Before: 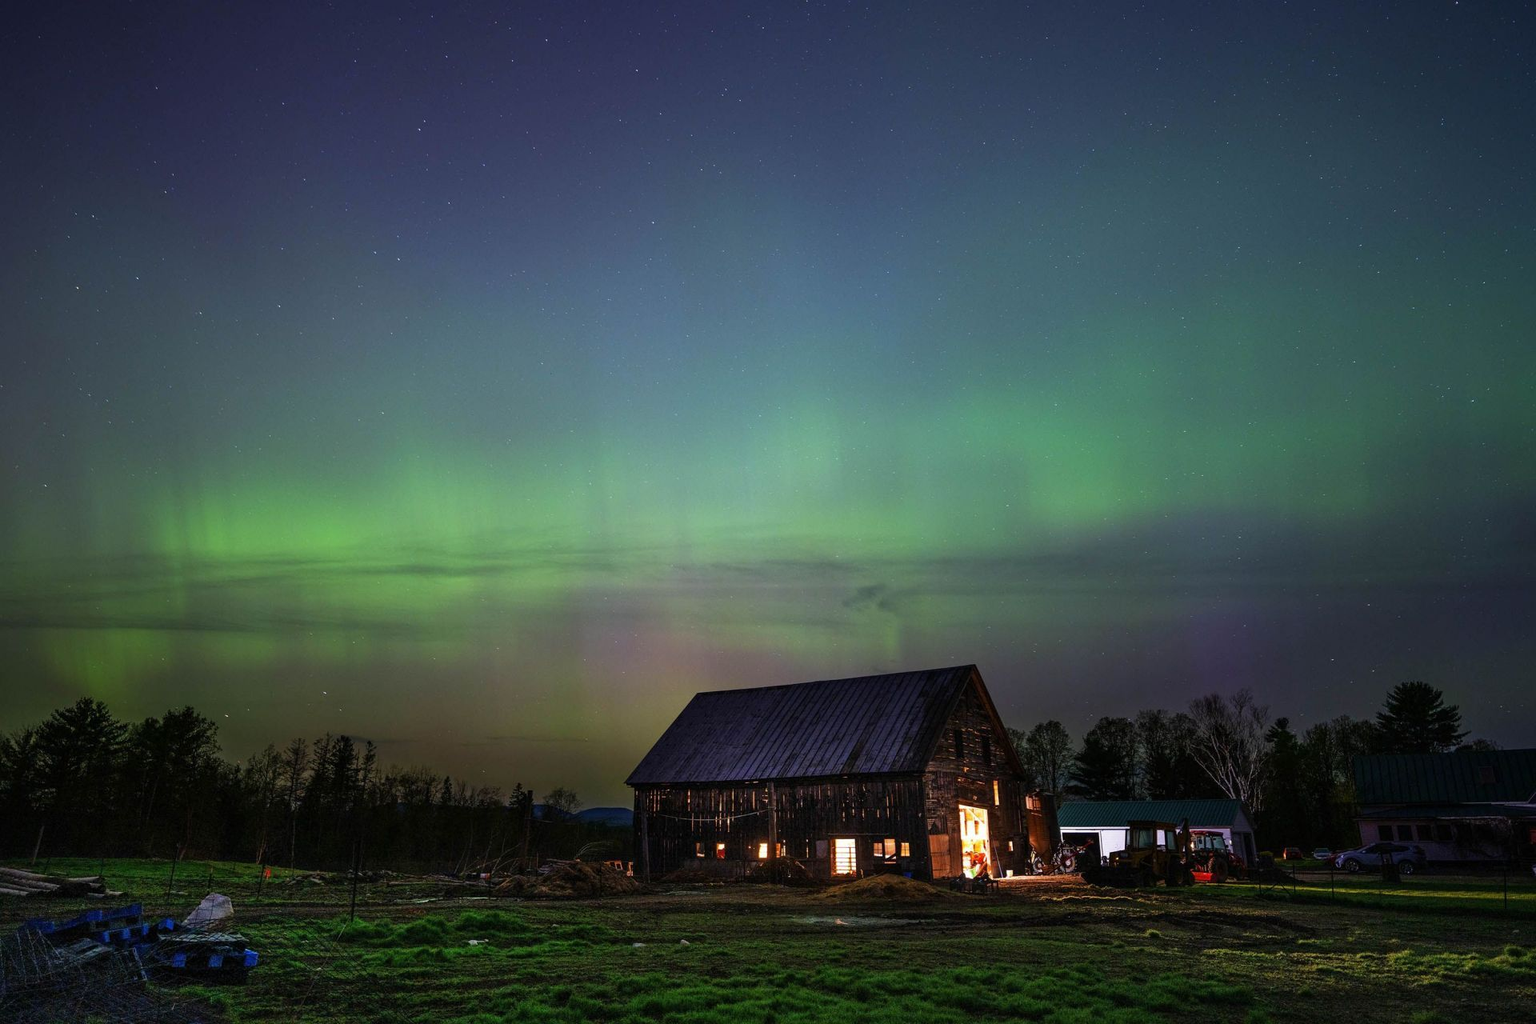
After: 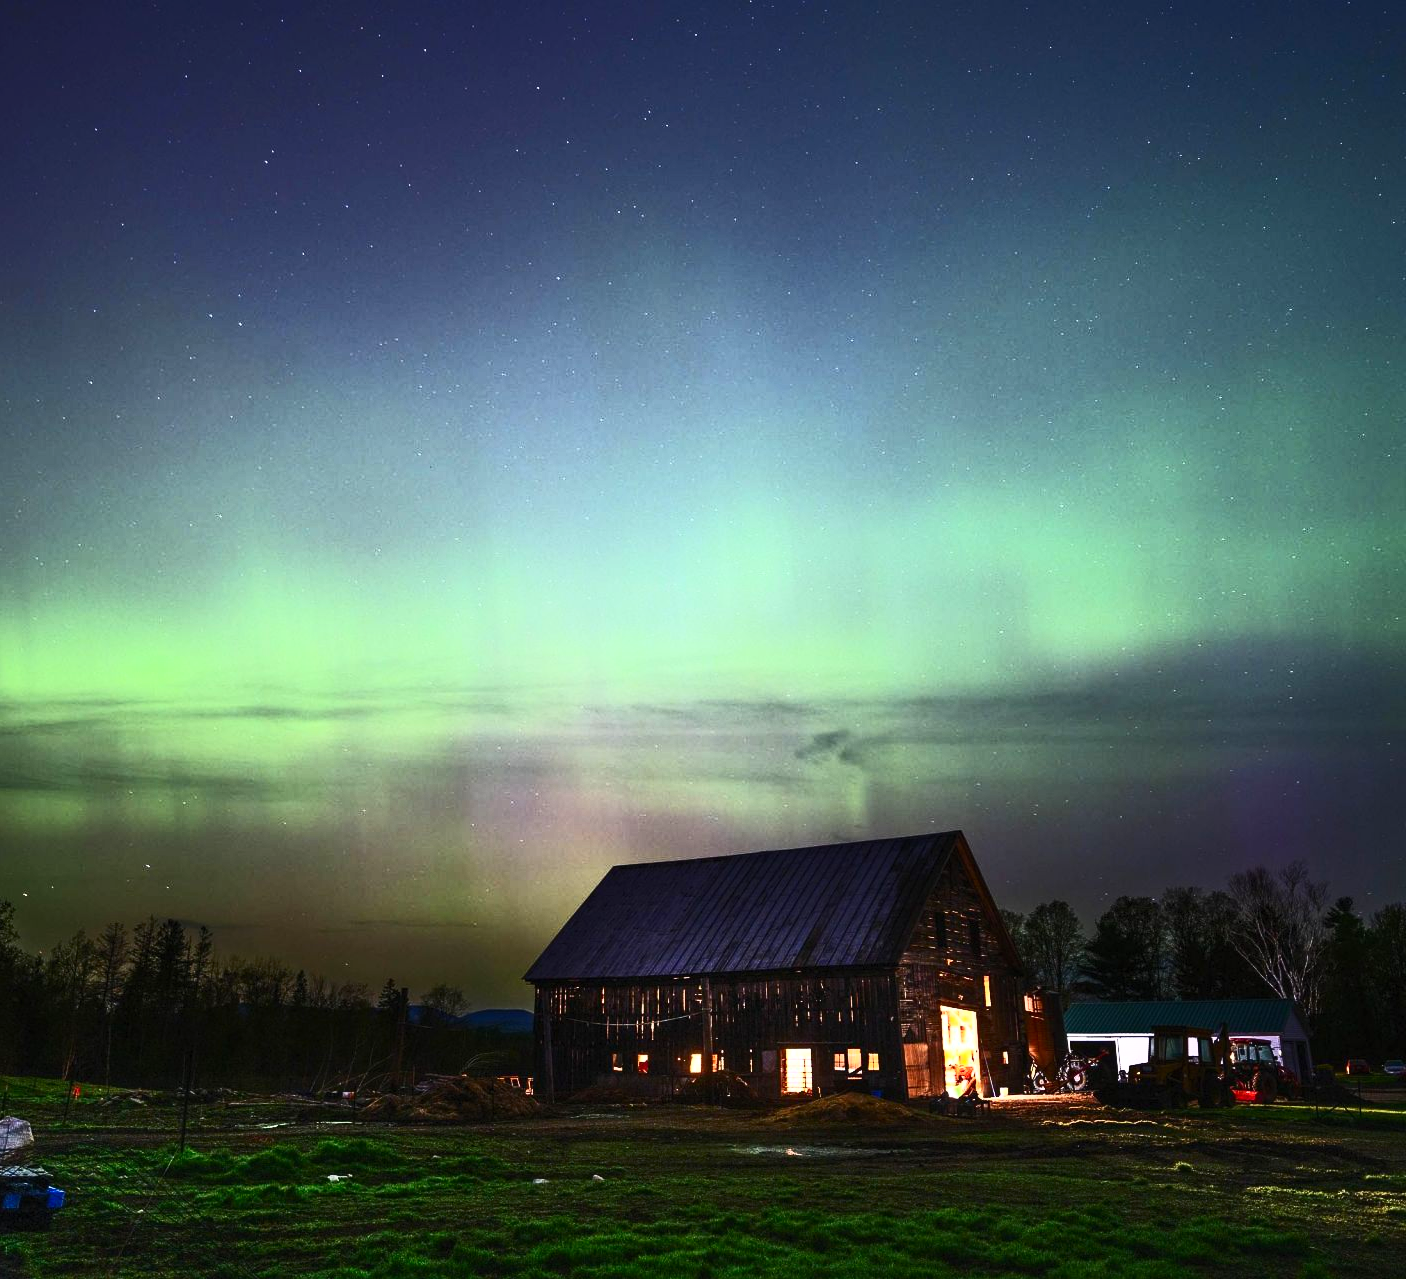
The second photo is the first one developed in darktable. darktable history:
exposure: exposure 0.2 EV, compensate highlight preservation false
crop: left 13.443%, right 13.31%
contrast brightness saturation: contrast 0.62, brightness 0.34, saturation 0.14
